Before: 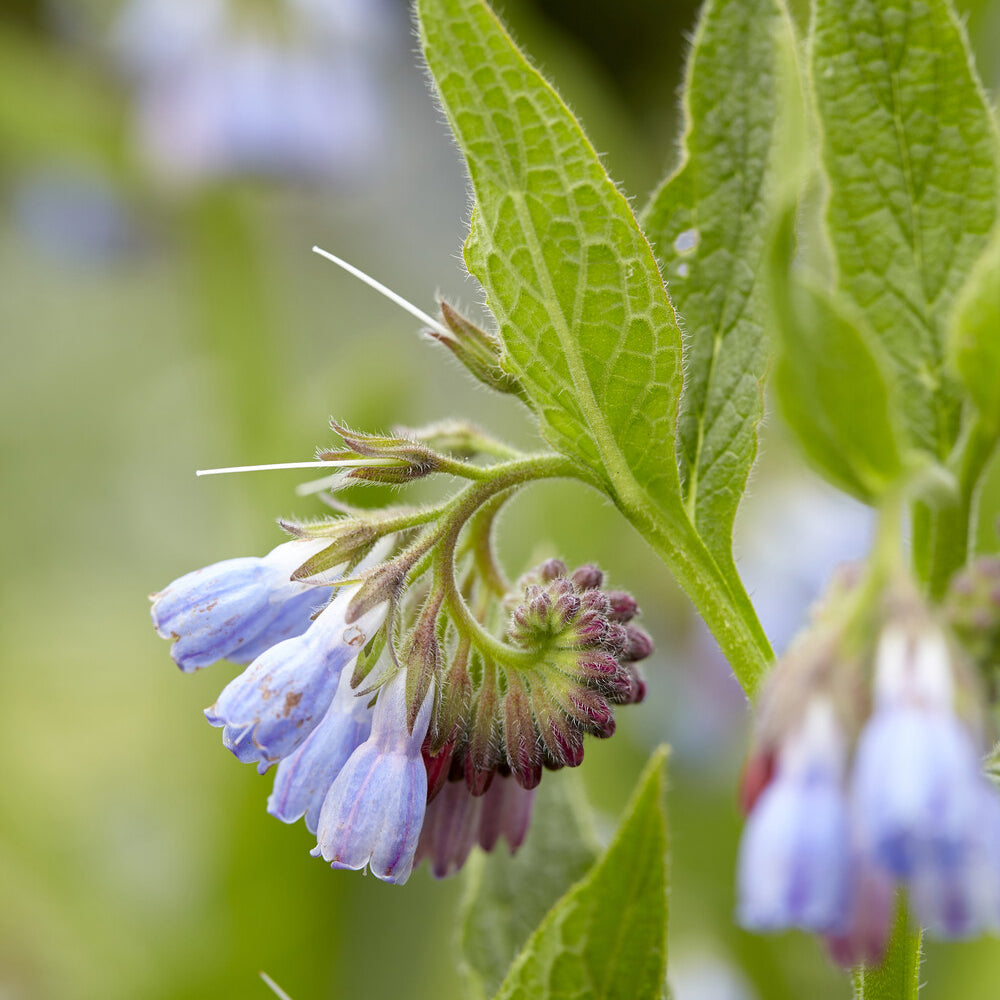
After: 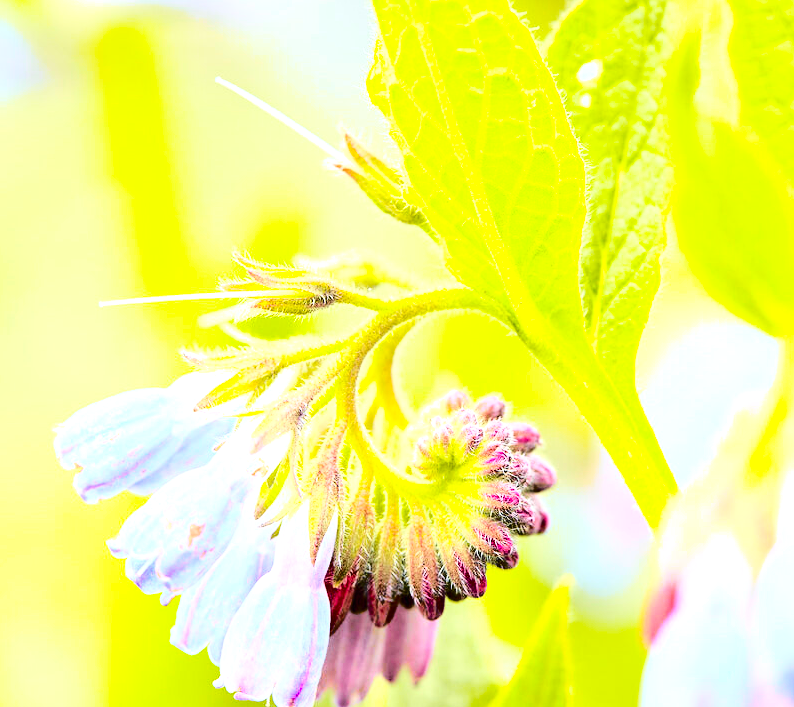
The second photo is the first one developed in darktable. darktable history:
base curve: curves: ch0 [(0, 0) (0.032, 0.037) (0.105, 0.228) (0.435, 0.76) (0.856, 0.983) (1, 1)]
exposure: black level correction 0, exposure 0.9 EV, compensate exposure bias true, compensate highlight preservation false
crop: left 9.712%, top 16.928%, right 10.845%, bottom 12.332%
color balance rgb: perceptual saturation grading › global saturation 36%, perceptual brilliance grading › global brilliance 10%, global vibrance 20%
tone curve: curves: ch0 [(0, 0) (0.081, 0.044) (0.185, 0.13) (0.283, 0.238) (0.416, 0.449) (0.495, 0.524) (0.686, 0.743) (0.826, 0.865) (0.978, 0.988)]; ch1 [(0, 0) (0.147, 0.166) (0.321, 0.362) (0.371, 0.402) (0.423, 0.442) (0.479, 0.472) (0.505, 0.497) (0.521, 0.506) (0.551, 0.537) (0.586, 0.574) (0.625, 0.618) (0.68, 0.681) (1, 1)]; ch2 [(0, 0) (0.346, 0.362) (0.404, 0.427) (0.502, 0.495) (0.531, 0.513) (0.547, 0.533) (0.582, 0.596) (0.629, 0.631) (0.717, 0.678) (1, 1)], color space Lab, independent channels, preserve colors none
